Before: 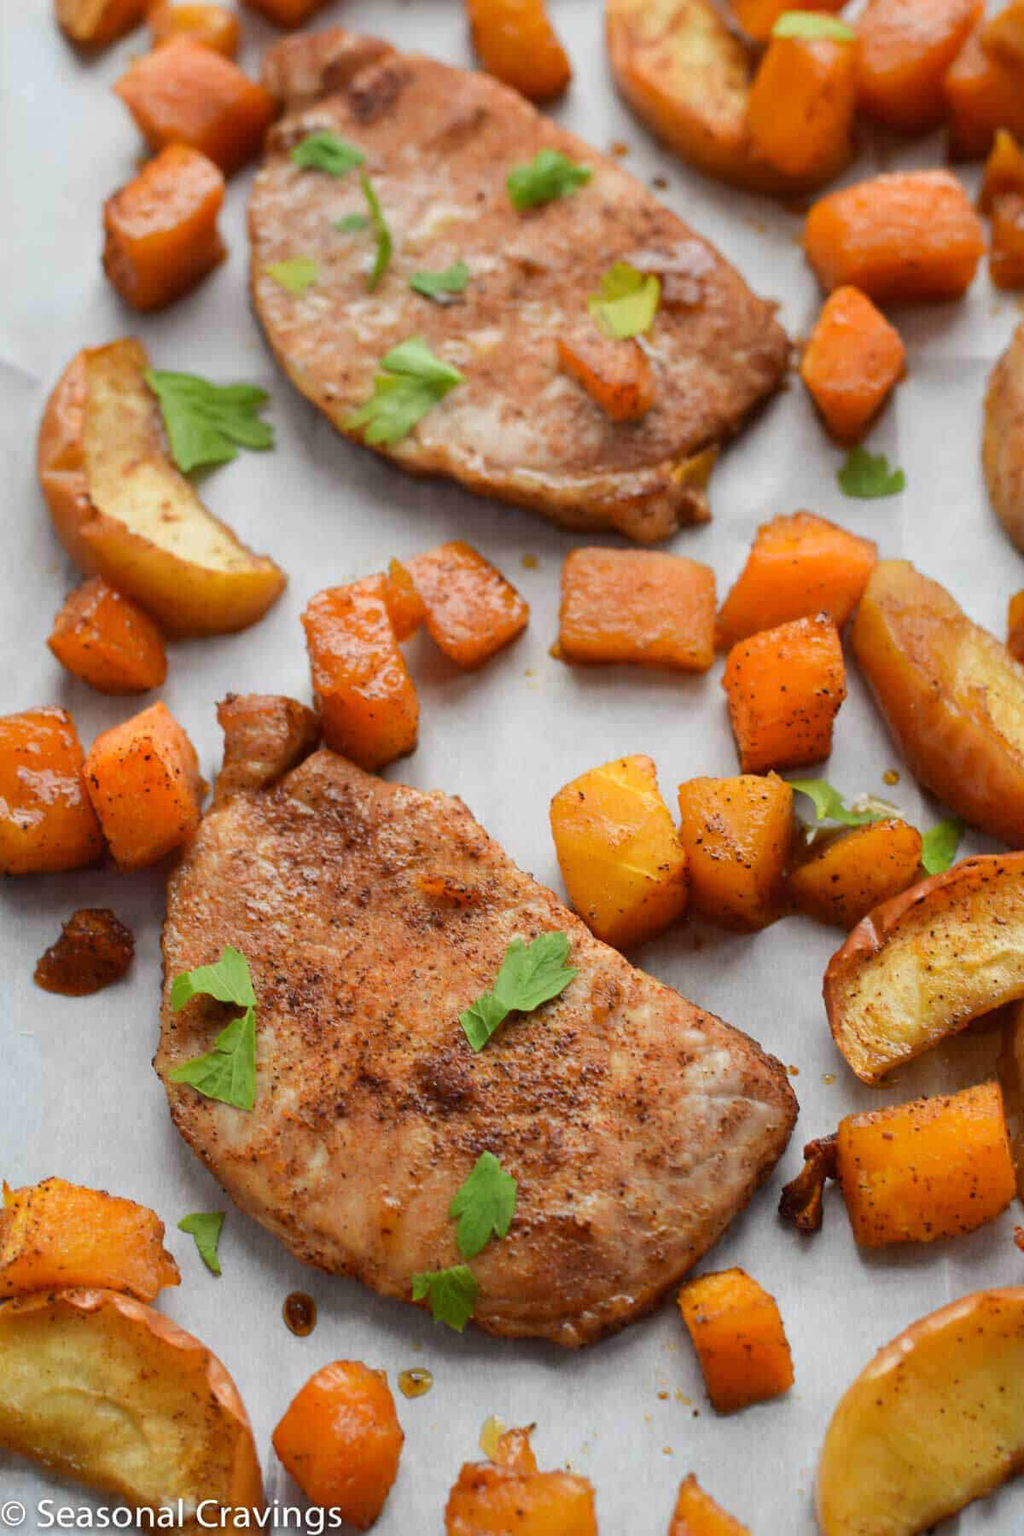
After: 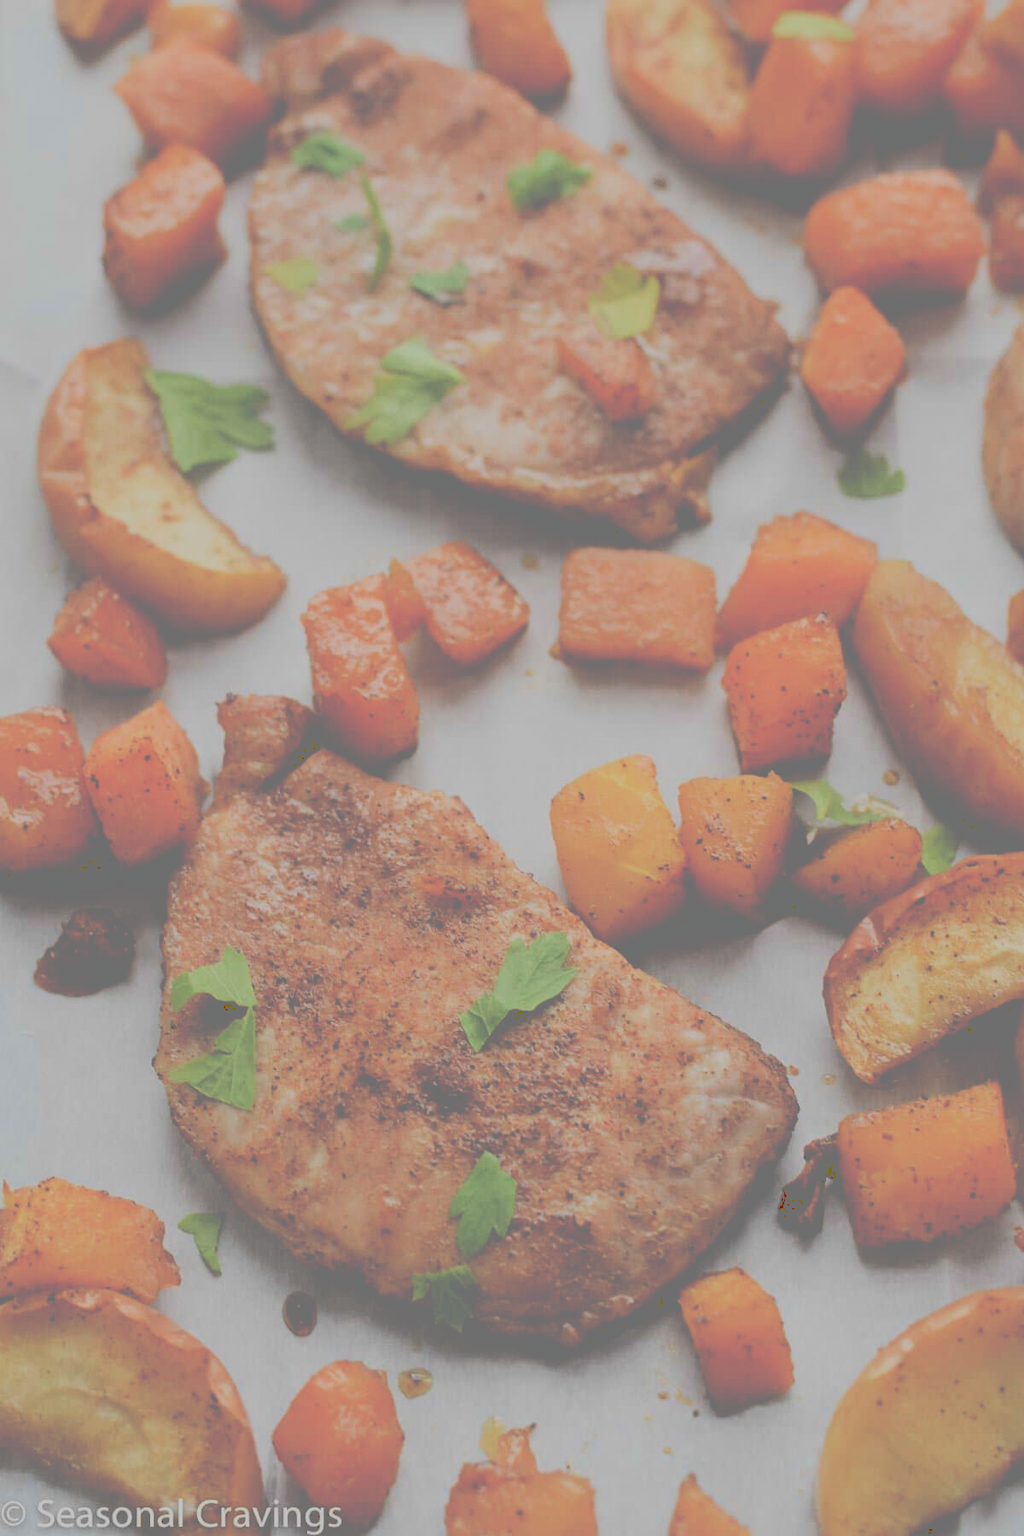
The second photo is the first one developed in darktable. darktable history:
tone equalizer: on, module defaults
tone curve: curves: ch0 [(0, 0) (0.003, 0.464) (0.011, 0.464) (0.025, 0.464) (0.044, 0.464) (0.069, 0.464) (0.1, 0.463) (0.136, 0.463) (0.177, 0.464) (0.224, 0.469) (0.277, 0.482) (0.335, 0.501) (0.399, 0.53) (0.468, 0.567) (0.543, 0.61) (0.623, 0.663) (0.709, 0.718) (0.801, 0.779) (0.898, 0.842) (1, 1)], preserve colors none
filmic rgb: black relative exposure -6.15 EV, white relative exposure 6.96 EV, hardness 2.23, color science v6 (2022)
